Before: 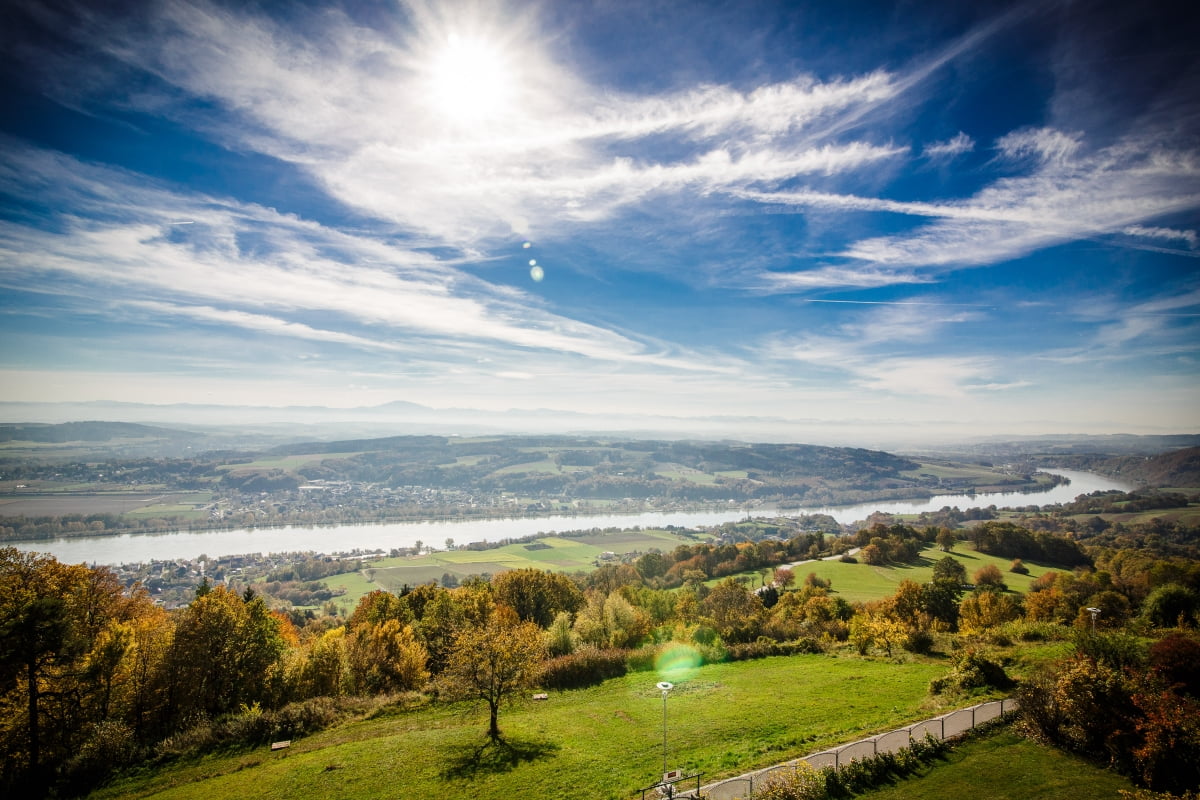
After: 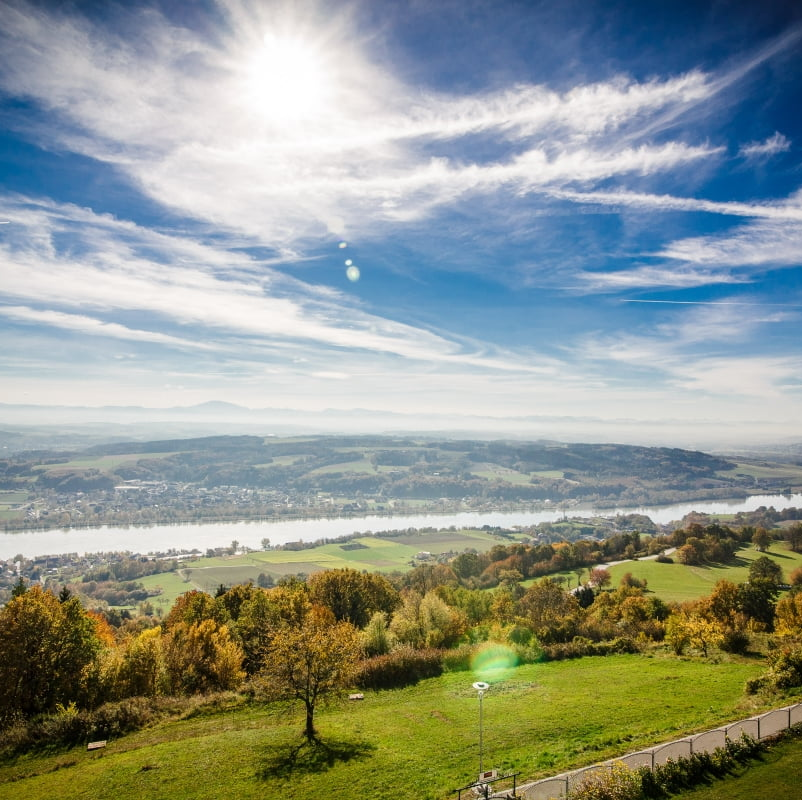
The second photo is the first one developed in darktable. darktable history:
crop: left 15.403%, right 17.733%
